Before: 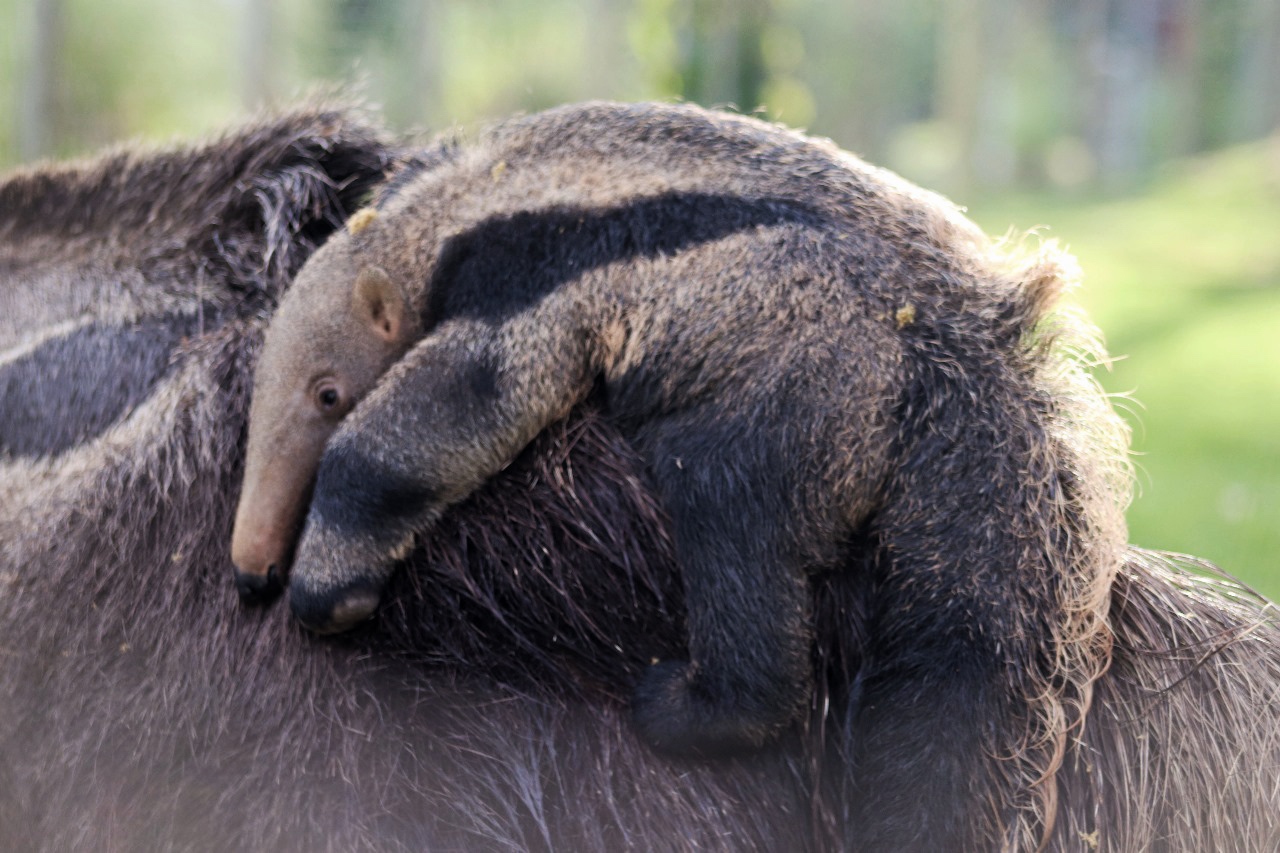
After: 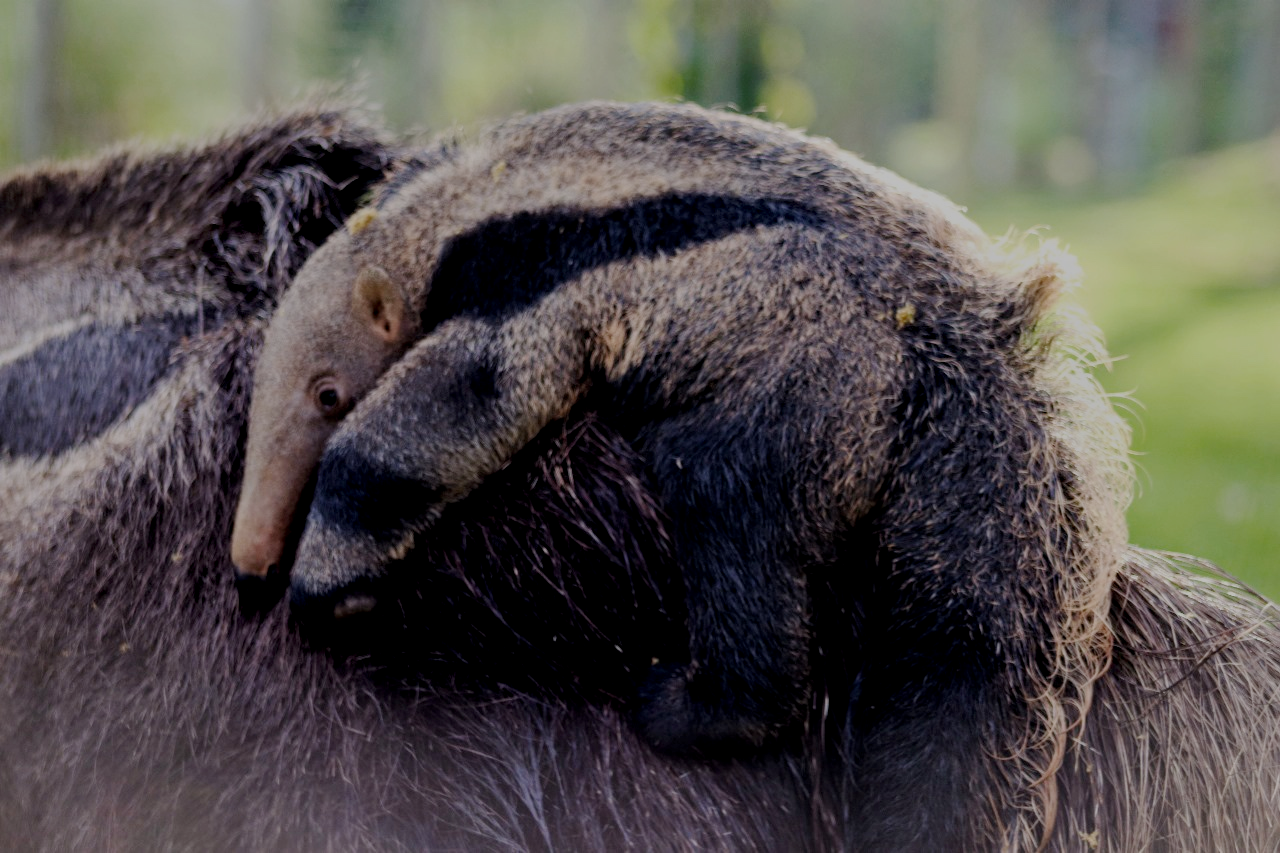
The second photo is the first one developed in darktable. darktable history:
local contrast: on, module defaults
color balance rgb: perceptual saturation grading › global saturation 30%
filmic rgb: middle gray luminance 30%, black relative exposure -9 EV, white relative exposure 7 EV, threshold 6 EV, target black luminance 0%, hardness 2.94, latitude 2.04%, contrast 0.963, highlights saturation mix 5%, shadows ↔ highlights balance 12.16%, add noise in highlights 0, preserve chrominance no, color science v3 (2019), use custom middle-gray values true, iterations of high-quality reconstruction 0, contrast in highlights soft, enable highlight reconstruction true
